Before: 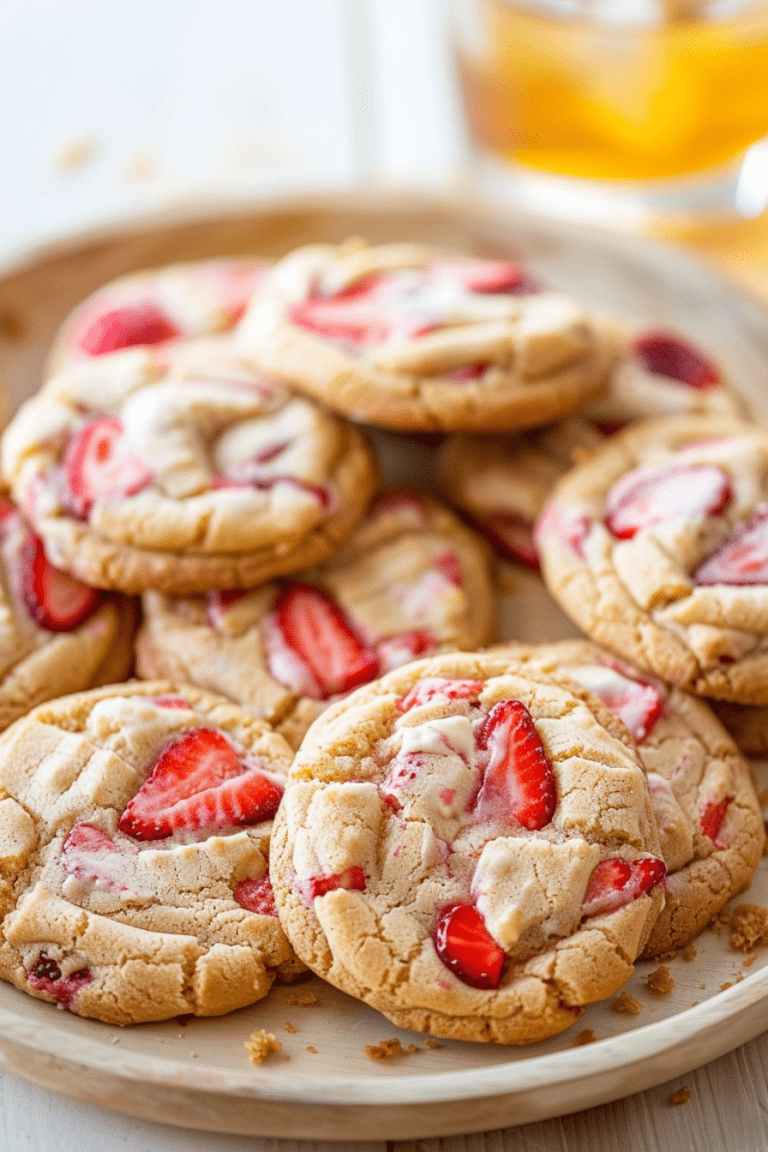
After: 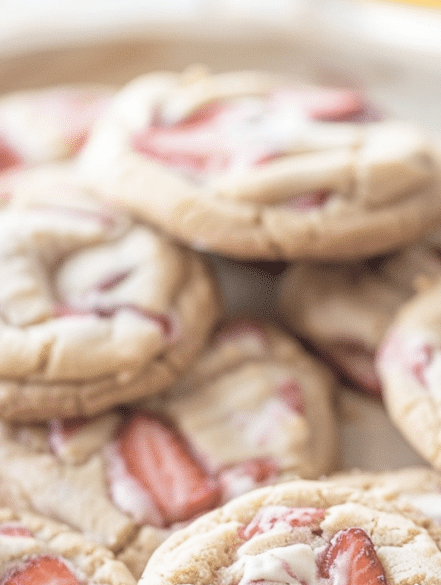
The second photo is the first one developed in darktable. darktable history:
contrast brightness saturation: brightness 0.19, saturation -0.511
crop: left 20.647%, top 15.014%, right 21.833%, bottom 34.137%
